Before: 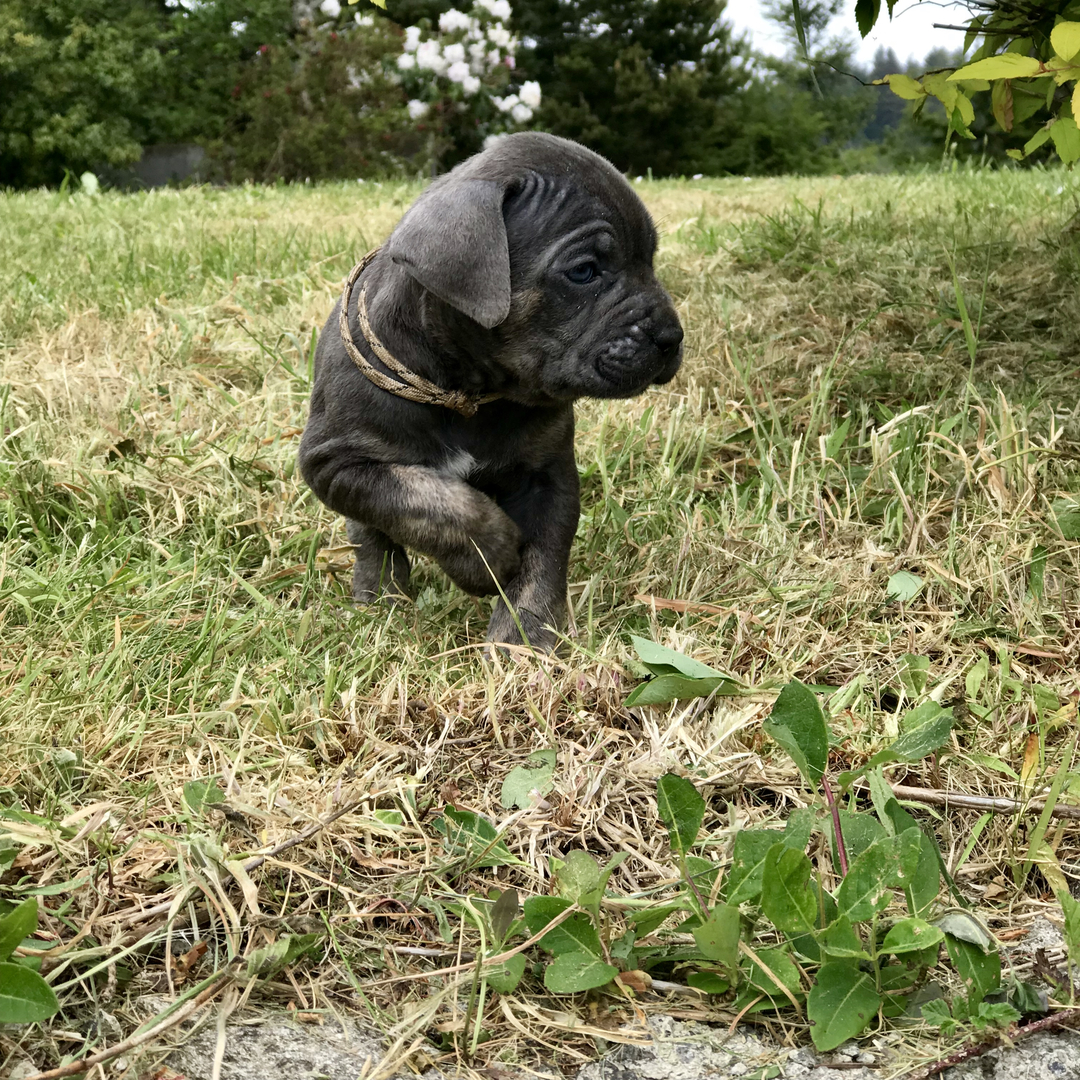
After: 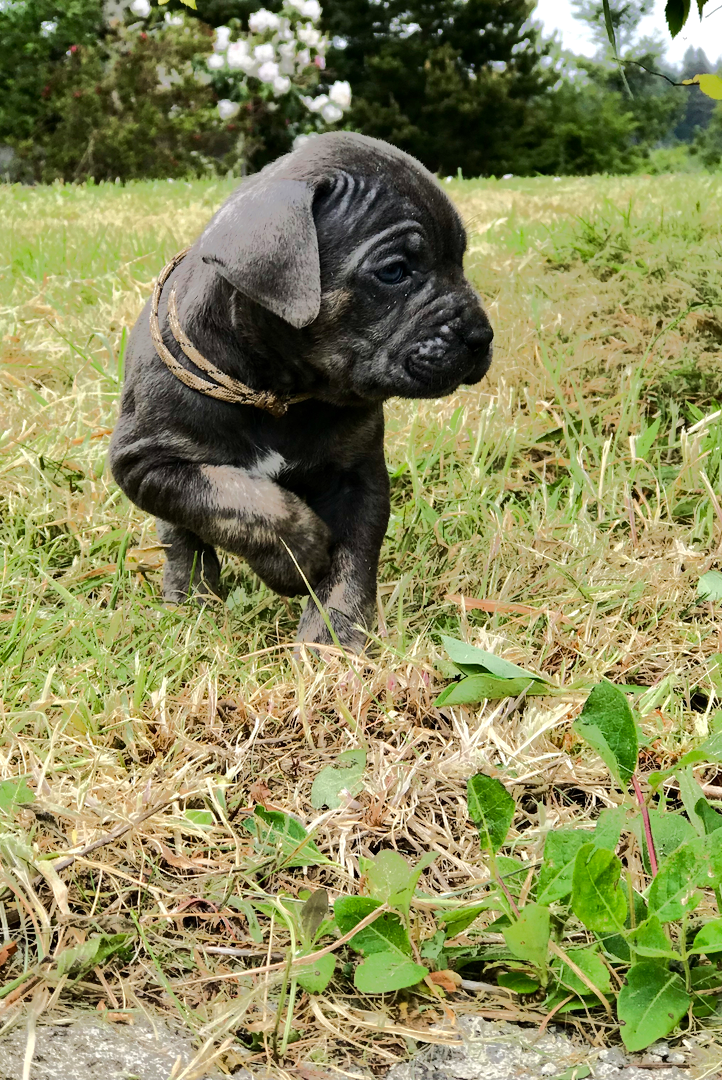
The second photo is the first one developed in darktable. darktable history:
tone equalizer: -8 EV -0.488 EV, -7 EV -0.339 EV, -6 EV -0.095 EV, -5 EV 0.414 EV, -4 EV 0.974 EV, -3 EV 0.791 EV, -2 EV -0.013 EV, -1 EV 0.128 EV, +0 EV -0.027 EV, edges refinement/feathering 500, mask exposure compensation -1.57 EV, preserve details no
crop and rotate: left 17.681%, right 15.39%
